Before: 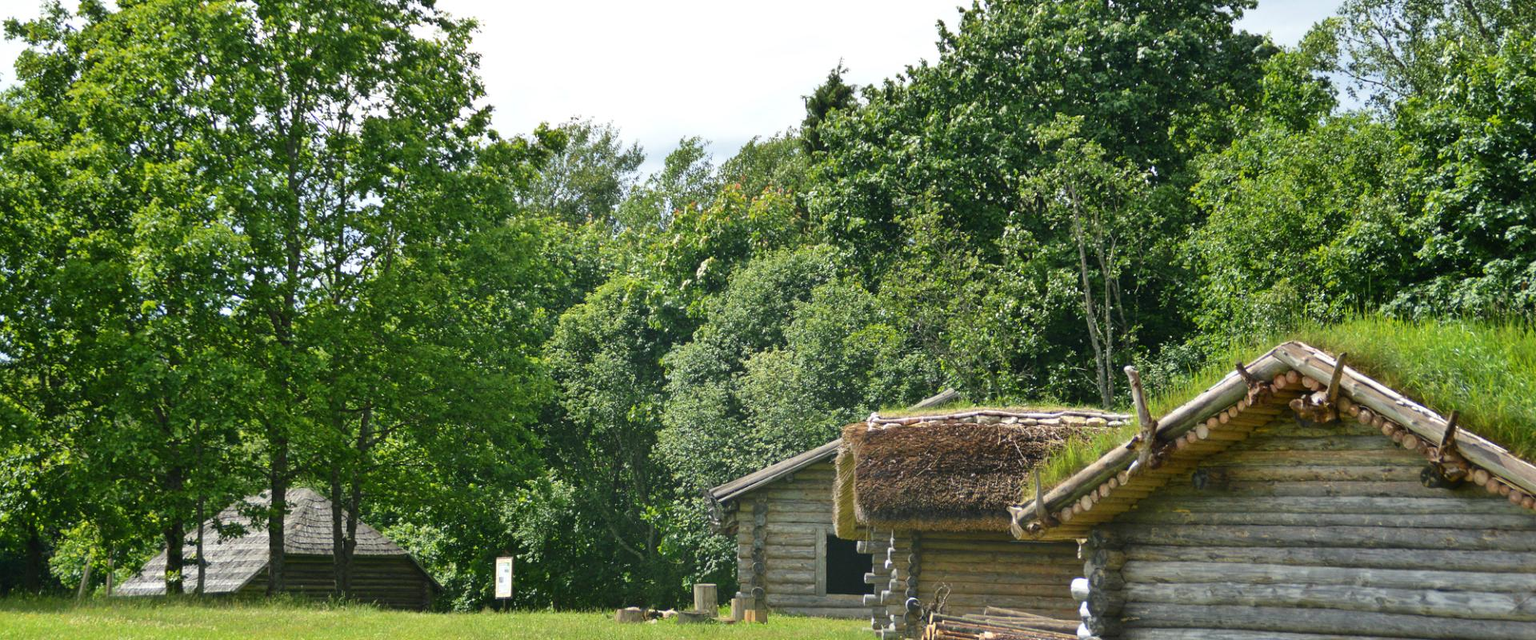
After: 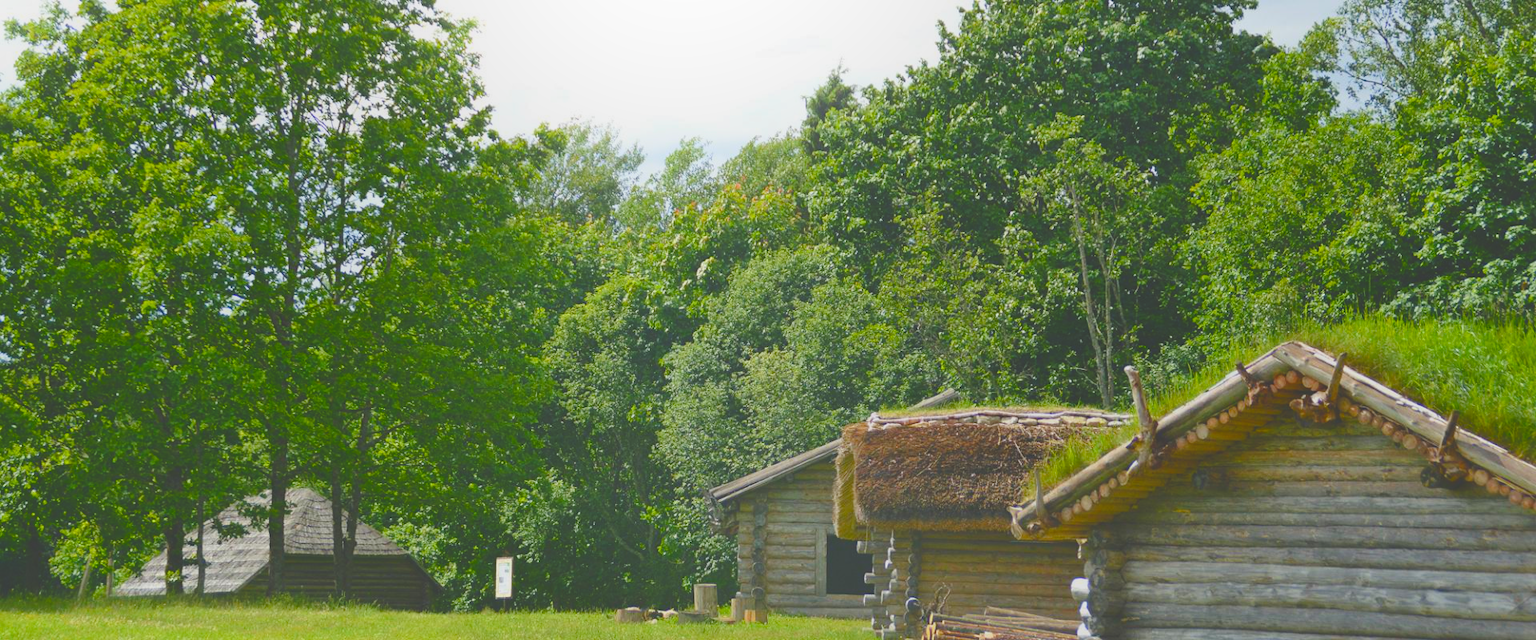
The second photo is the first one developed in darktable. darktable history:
shadows and highlights: highlights 72.02, soften with gaussian
color balance rgb: global offset › luminance 1.976%, perceptual saturation grading › global saturation 35.1%, perceptual saturation grading › highlights -29.887%, perceptual saturation grading › shadows 35.814%
local contrast: detail 72%
